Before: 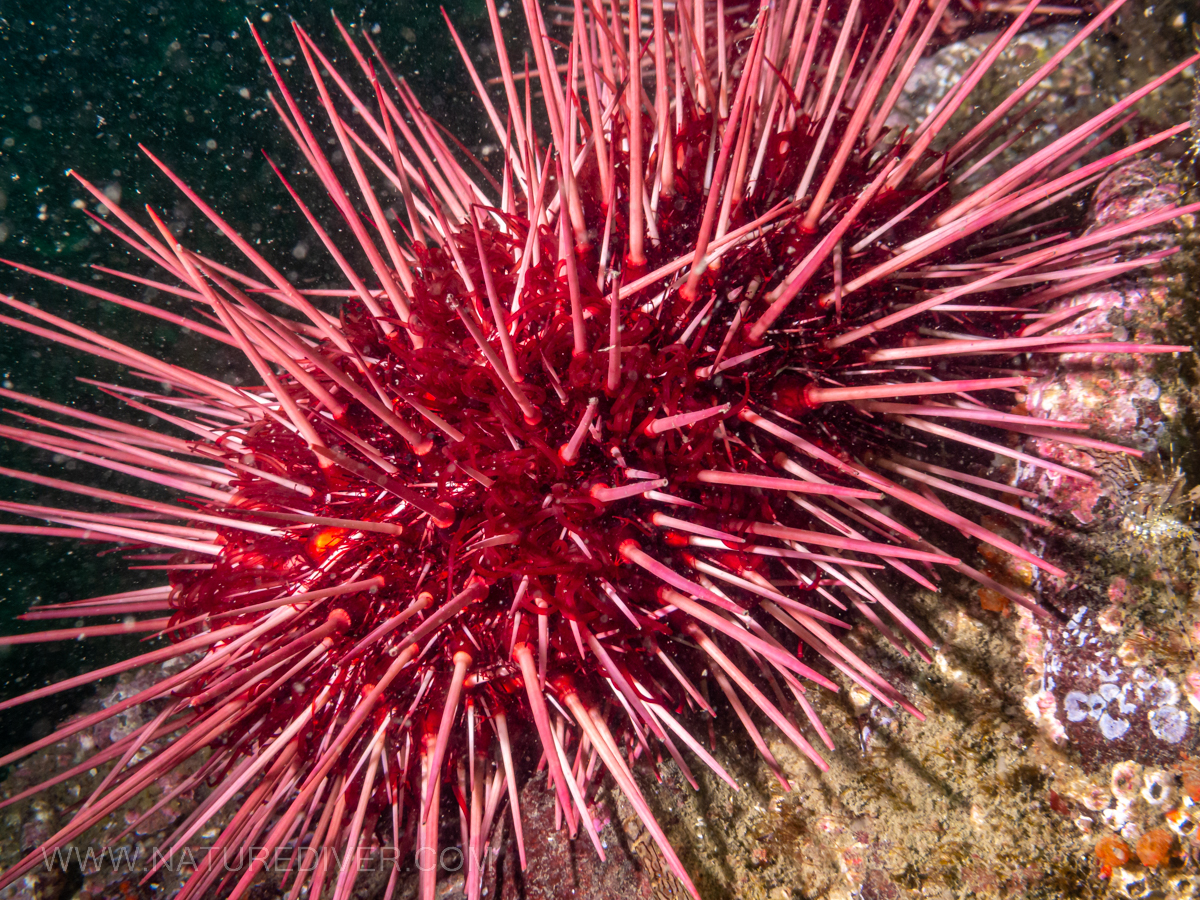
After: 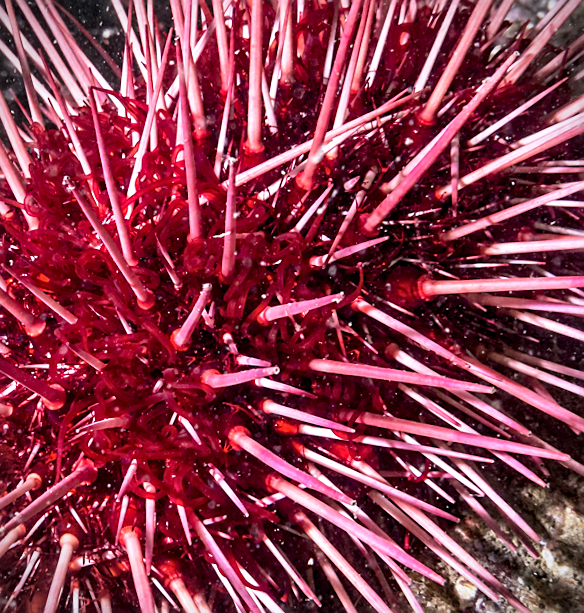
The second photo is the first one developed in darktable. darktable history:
tone curve: curves: ch0 [(0, 0) (0.003, 0.003) (0.011, 0.012) (0.025, 0.027) (0.044, 0.048) (0.069, 0.076) (0.1, 0.109) (0.136, 0.148) (0.177, 0.194) (0.224, 0.245) (0.277, 0.303) (0.335, 0.366) (0.399, 0.436) (0.468, 0.511) (0.543, 0.593) (0.623, 0.681) (0.709, 0.775) (0.801, 0.875) (0.898, 0.954) (1, 1)], preserve colors none
contrast equalizer: y [[0.524, 0.538, 0.547, 0.548, 0.538, 0.524], [0.5 ×6], [0.5 ×6], [0 ×6], [0 ×6]]
crop: left 32.075%, top 10.976%, right 18.355%, bottom 17.596%
sharpen: on, module defaults
white balance: red 0.967, blue 1.119, emerald 0.756
rotate and perspective: rotation 1.57°, crop left 0.018, crop right 0.982, crop top 0.039, crop bottom 0.961
vignetting: fall-off start 91.19%
